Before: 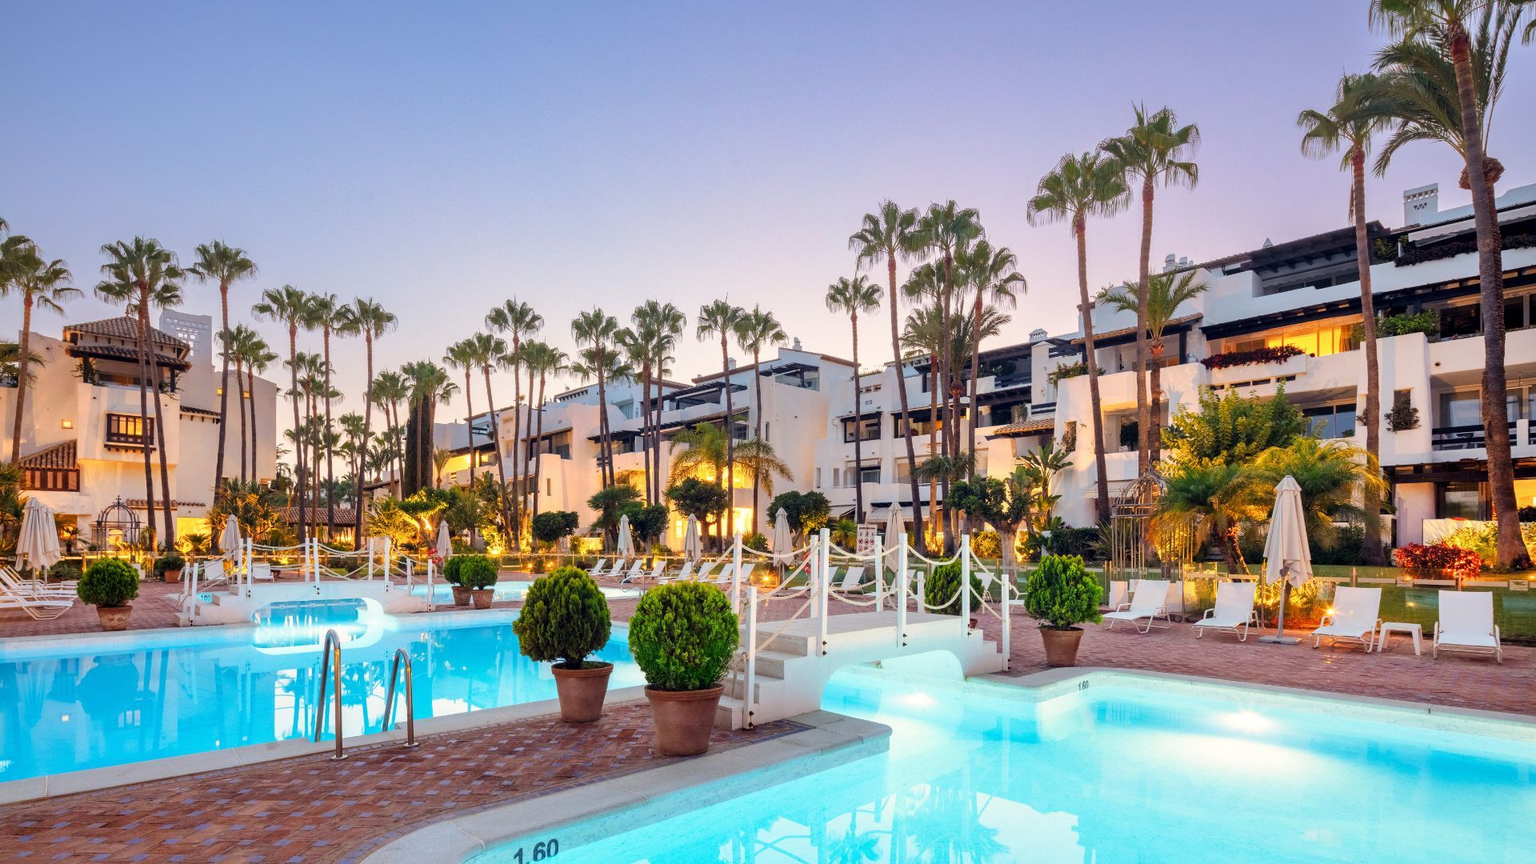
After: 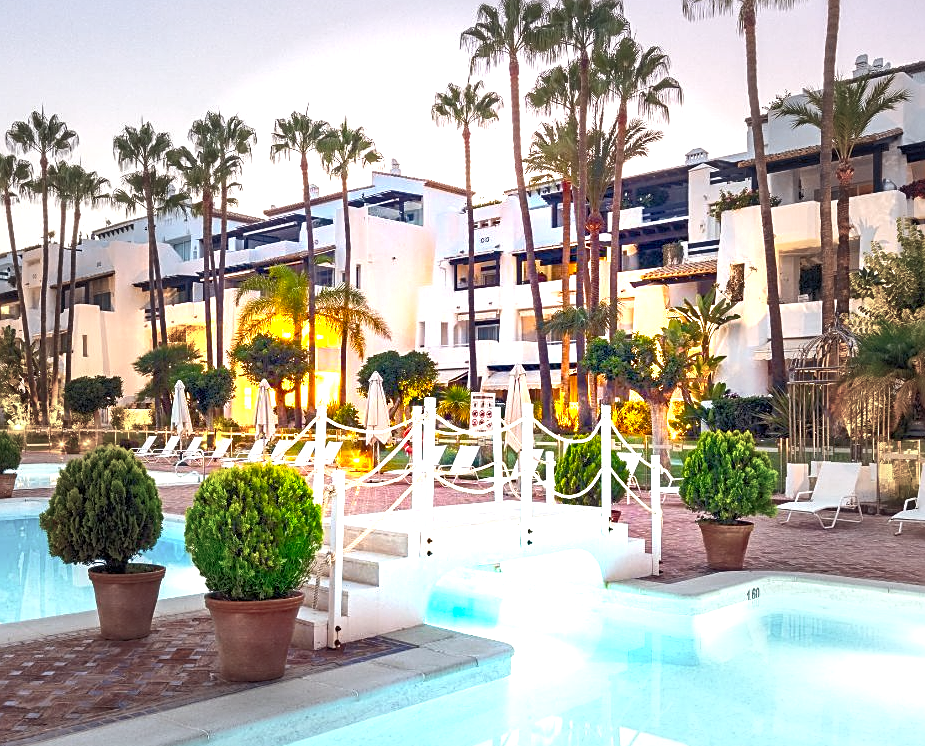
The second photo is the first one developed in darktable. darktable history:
vignetting: fall-off start 40.62%, fall-off radius 40.15%
tone equalizer: -7 EV 0.159 EV, -6 EV 0.596 EV, -5 EV 1.13 EV, -4 EV 1.31 EV, -3 EV 1.16 EV, -2 EV 0.6 EV, -1 EV 0.163 EV
crop: left 31.329%, top 24.374%, right 20.473%, bottom 6.513%
exposure: black level correction 0, exposure 1.2 EV, compensate highlight preservation false
sharpen: on, module defaults
contrast brightness saturation: brightness -0.089
color balance rgb: shadows lift › chroma 1.555%, shadows lift › hue 261.4°, power › chroma 0.24%, power › hue 60.14°, perceptual saturation grading › global saturation 18.74%, global vibrance 20%
